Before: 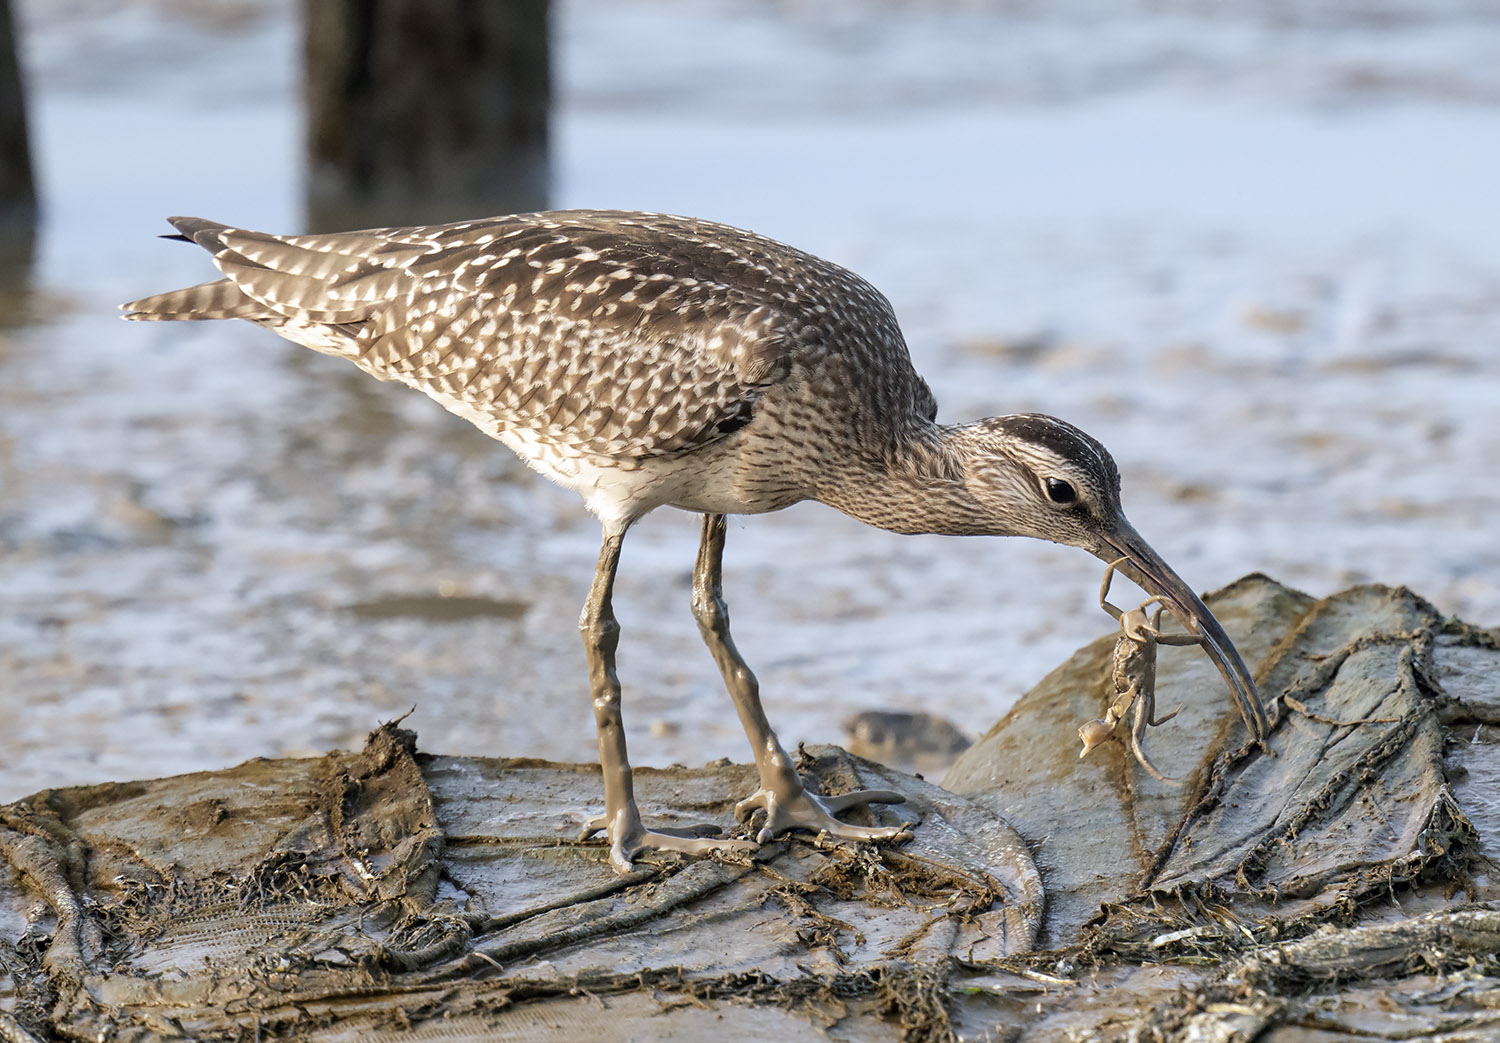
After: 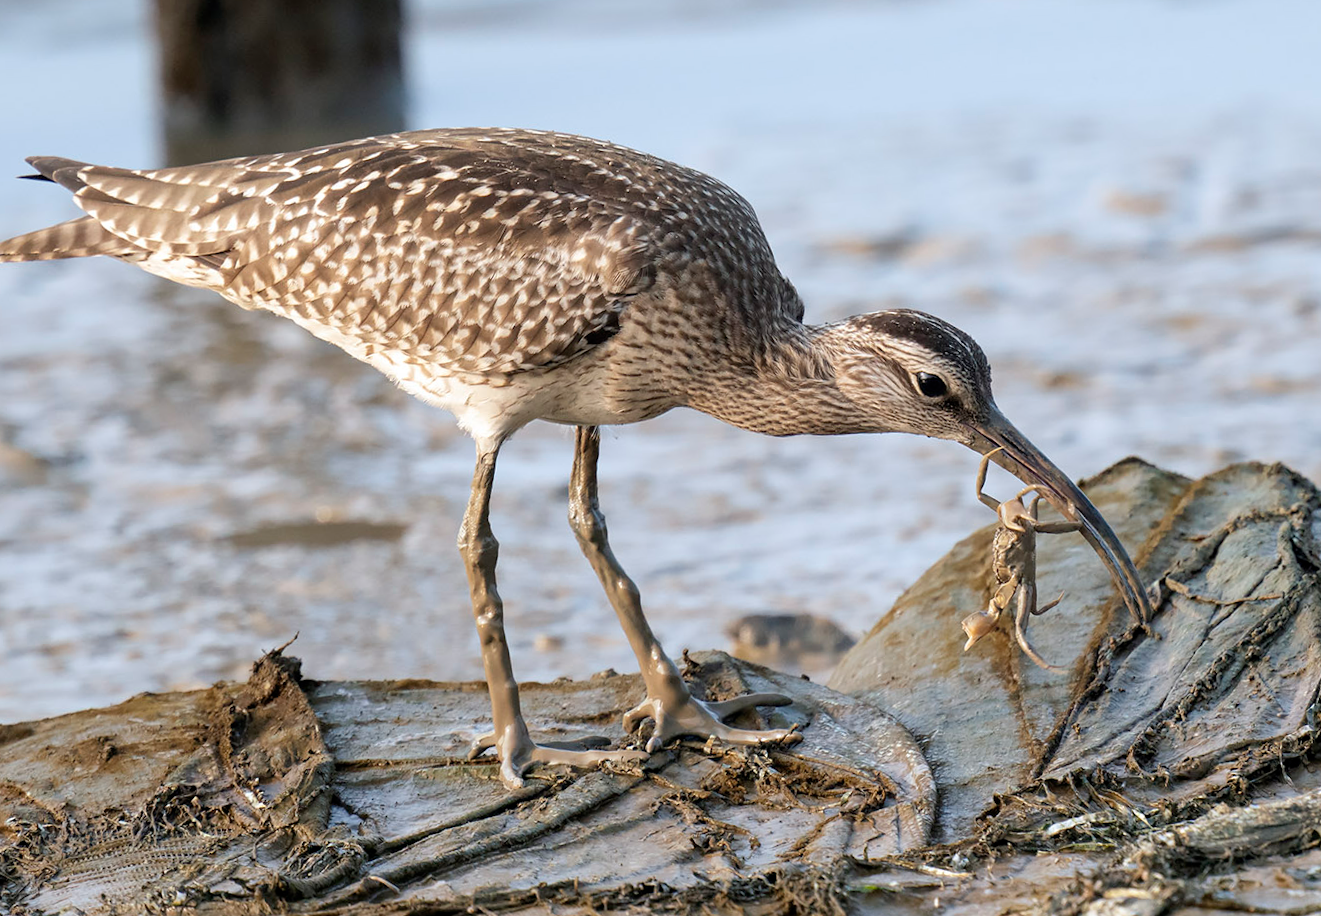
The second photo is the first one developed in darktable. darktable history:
crop and rotate: angle 2.95°, left 5.493%, top 5.707%
